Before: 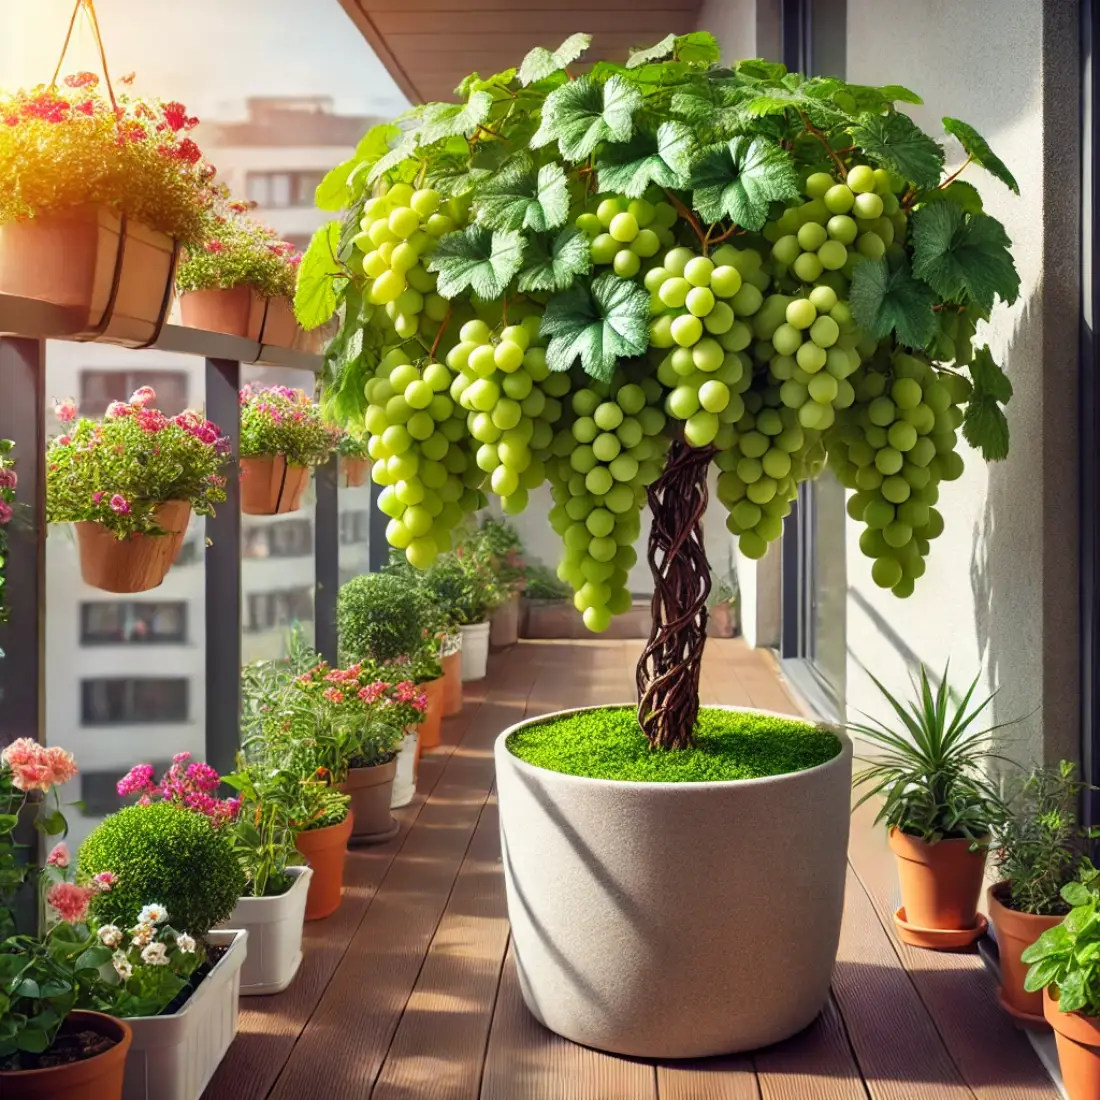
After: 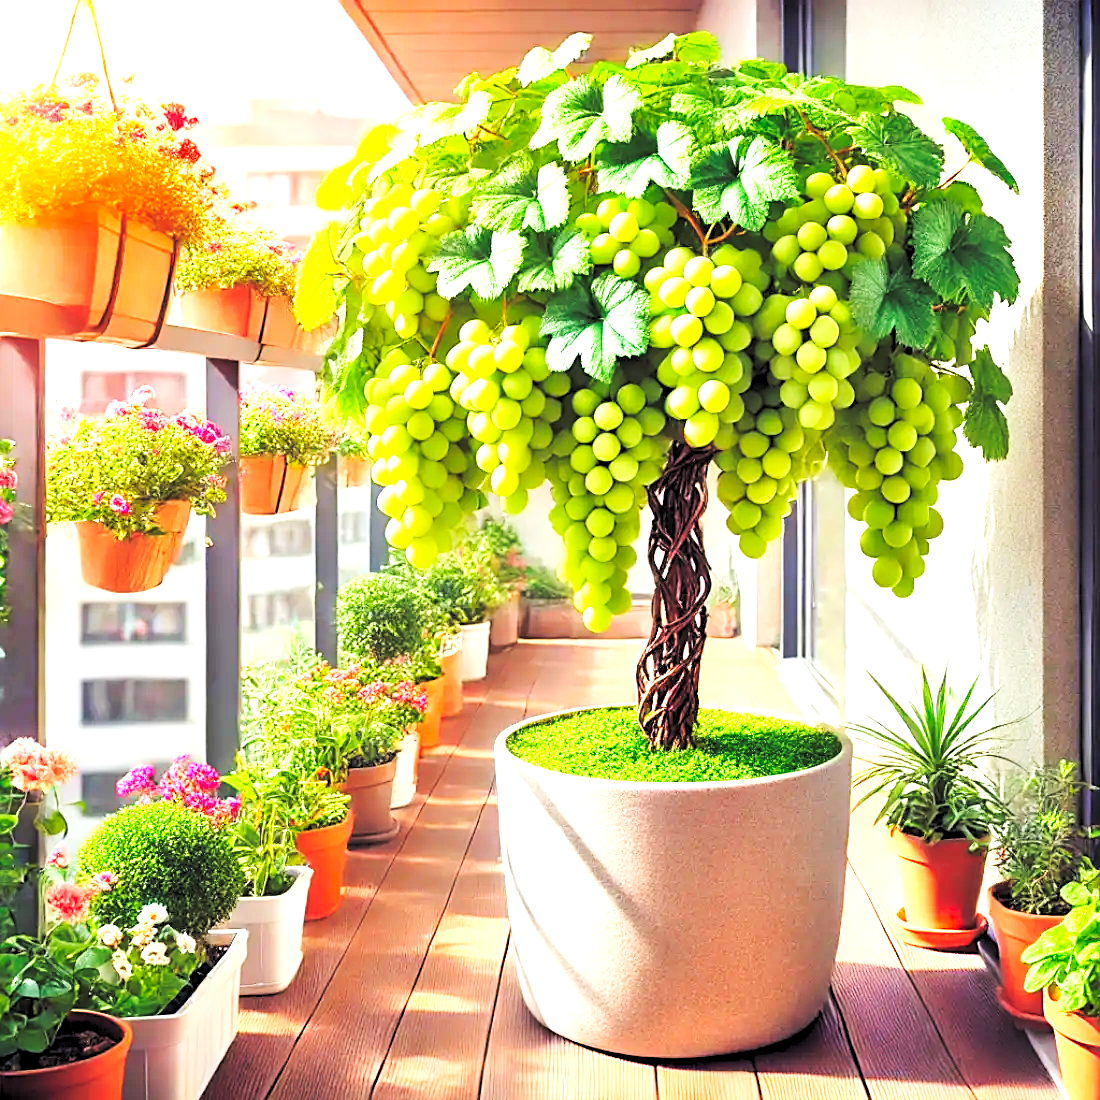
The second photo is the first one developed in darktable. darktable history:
sharpen: on, module defaults
base curve: curves: ch0 [(0, 0) (0.036, 0.025) (0.121, 0.166) (0.206, 0.329) (0.605, 0.79) (1, 1)], preserve colors none
levels: levels [0.036, 0.364, 0.827]
contrast brightness saturation: brightness 0.15
